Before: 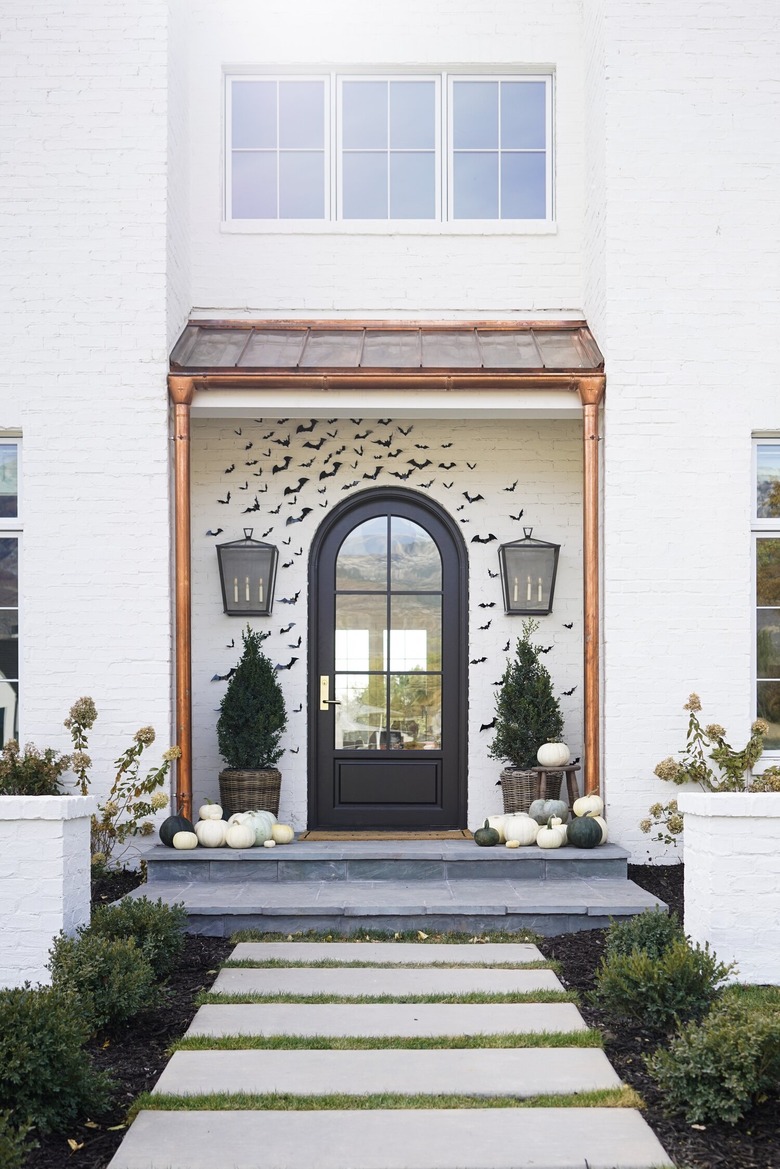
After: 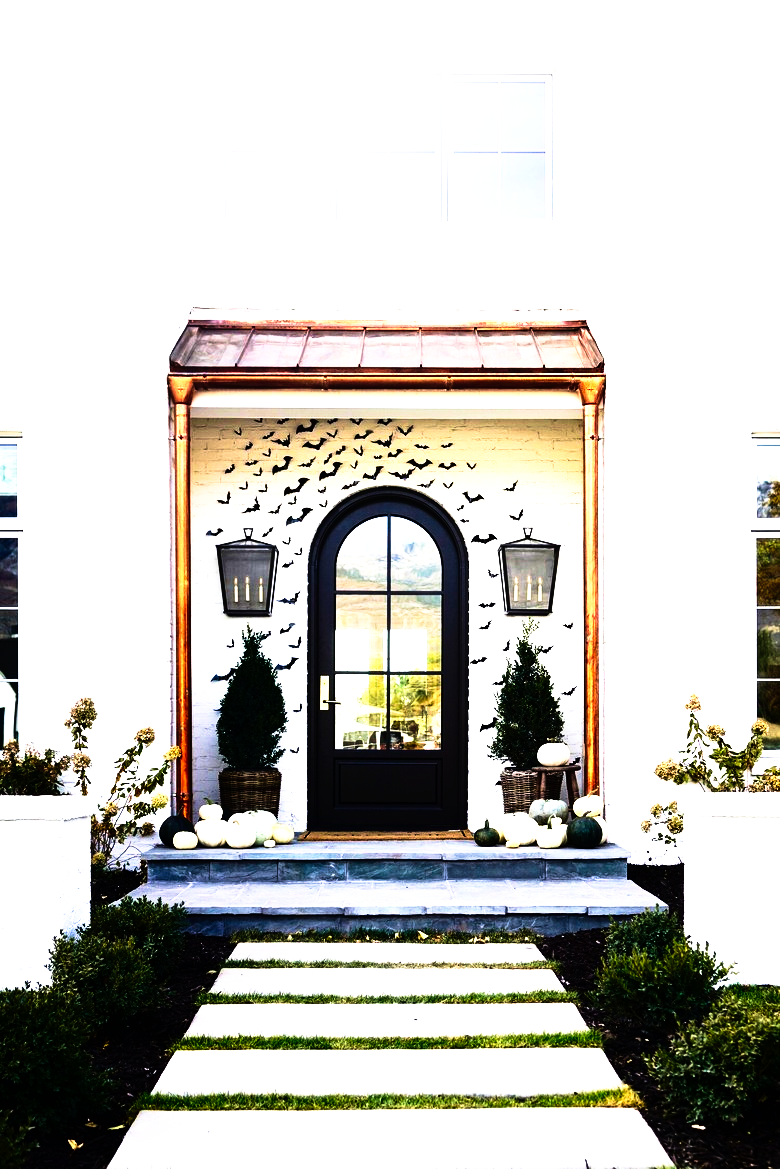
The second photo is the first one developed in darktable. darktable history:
contrast brightness saturation: contrast 0.4, brightness 0.051, saturation 0.265
velvia: on, module defaults
tone curve: curves: ch0 [(0, 0) (0.003, 0.001) (0.011, 0.002) (0.025, 0.002) (0.044, 0.006) (0.069, 0.01) (0.1, 0.017) (0.136, 0.023) (0.177, 0.038) (0.224, 0.066) (0.277, 0.118) (0.335, 0.185) (0.399, 0.264) (0.468, 0.365) (0.543, 0.475) (0.623, 0.606) (0.709, 0.759) (0.801, 0.923) (0.898, 0.999) (1, 1)], preserve colors none
